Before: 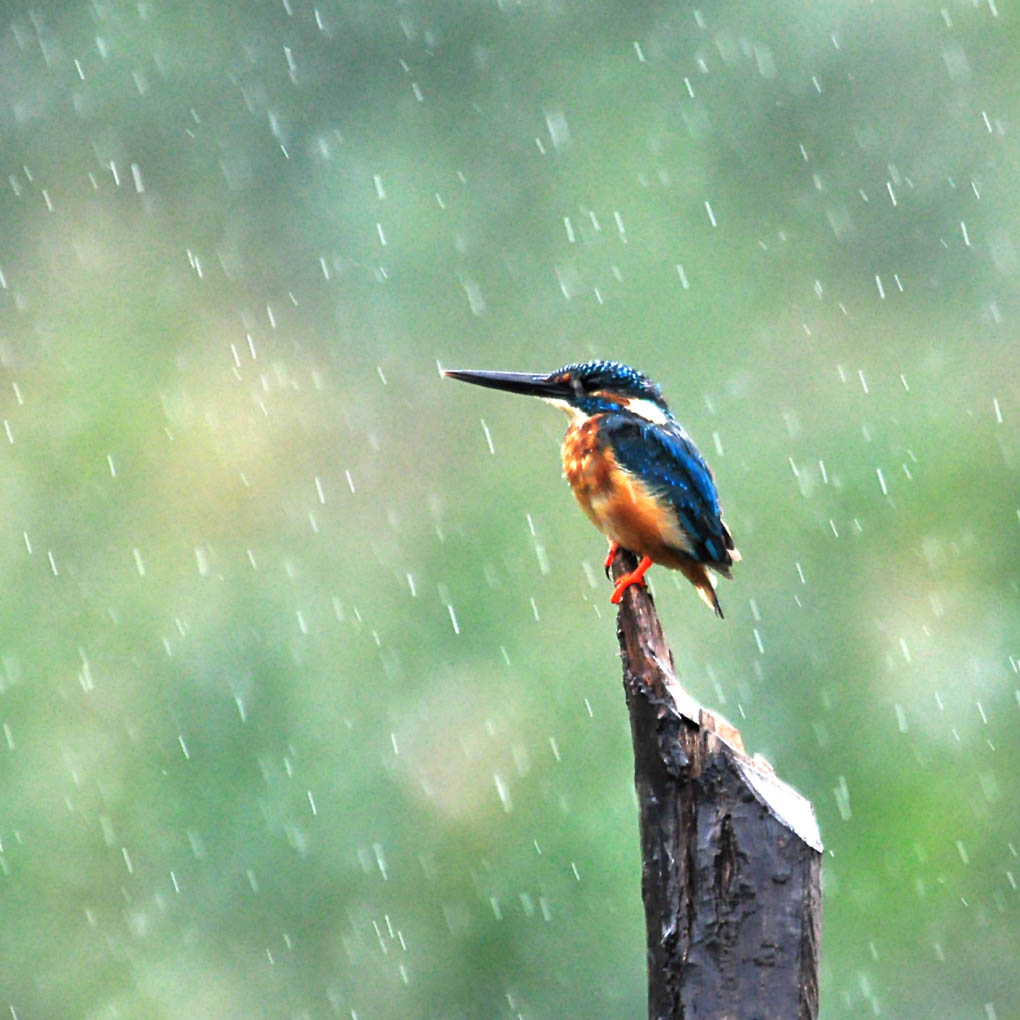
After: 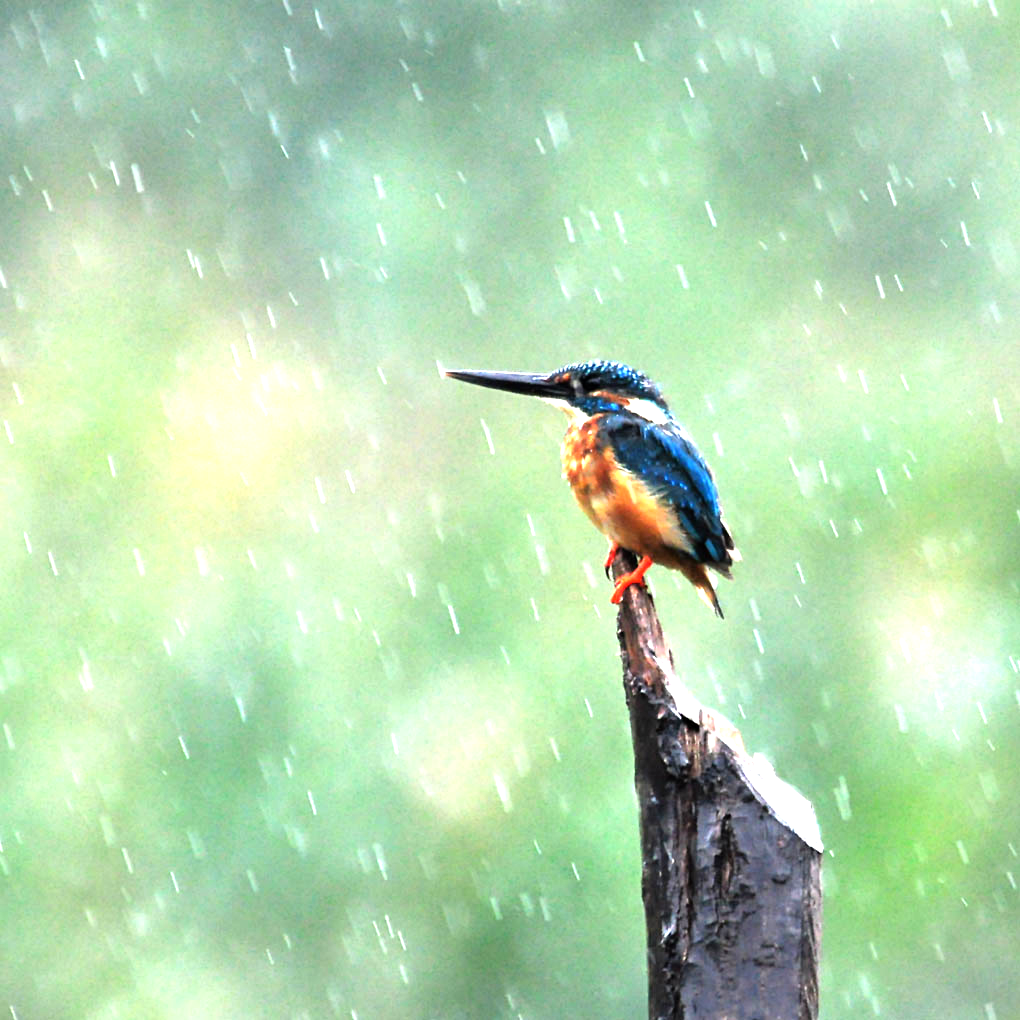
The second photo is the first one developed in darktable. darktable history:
tone equalizer: -8 EV -0.766 EV, -7 EV -0.721 EV, -6 EV -0.626 EV, -5 EV -0.37 EV, -3 EV 0.368 EV, -2 EV 0.6 EV, -1 EV 0.692 EV, +0 EV 0.738 EV
